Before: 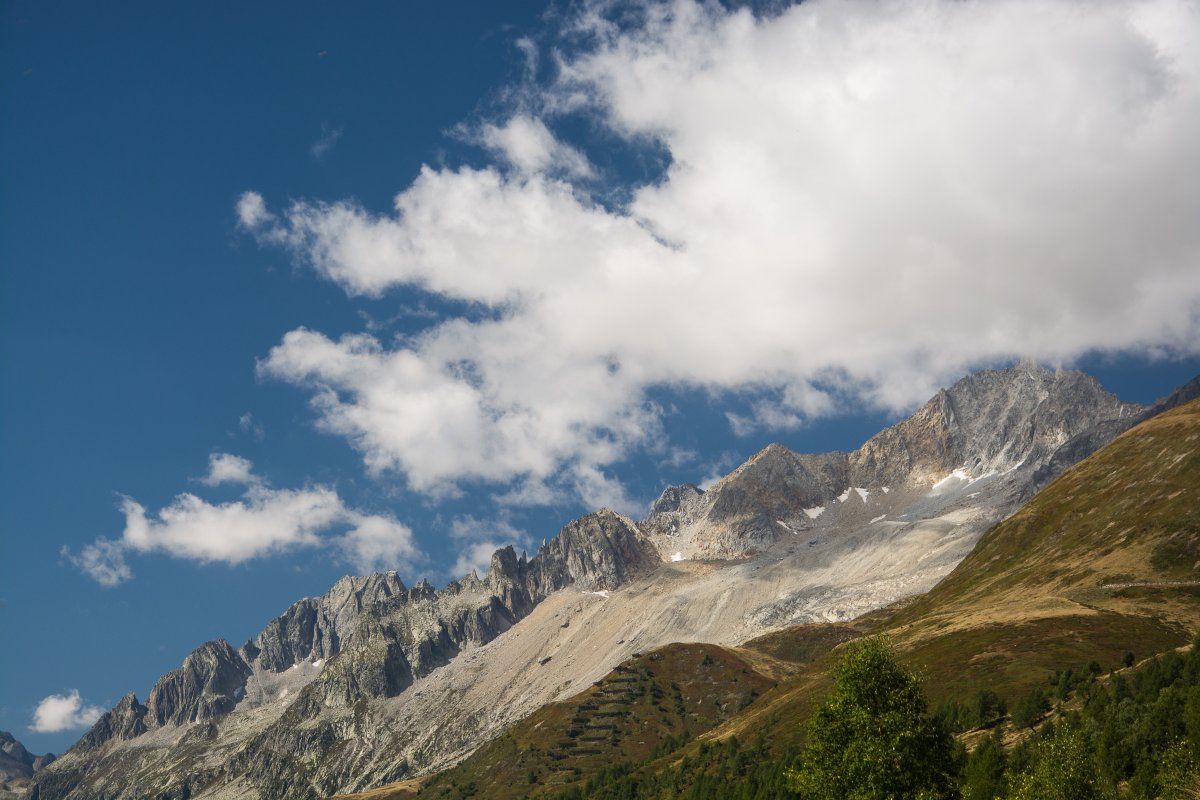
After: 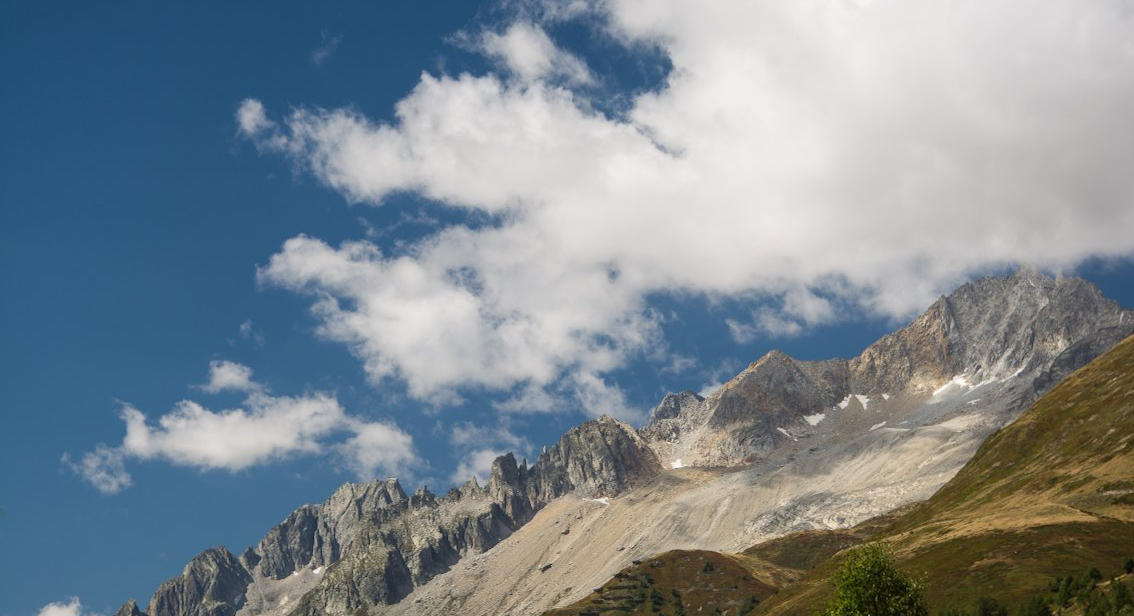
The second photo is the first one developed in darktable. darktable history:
crop and rotate: angle 0.039°, top 11.744%, right 5.528%, bottom 11.287%
